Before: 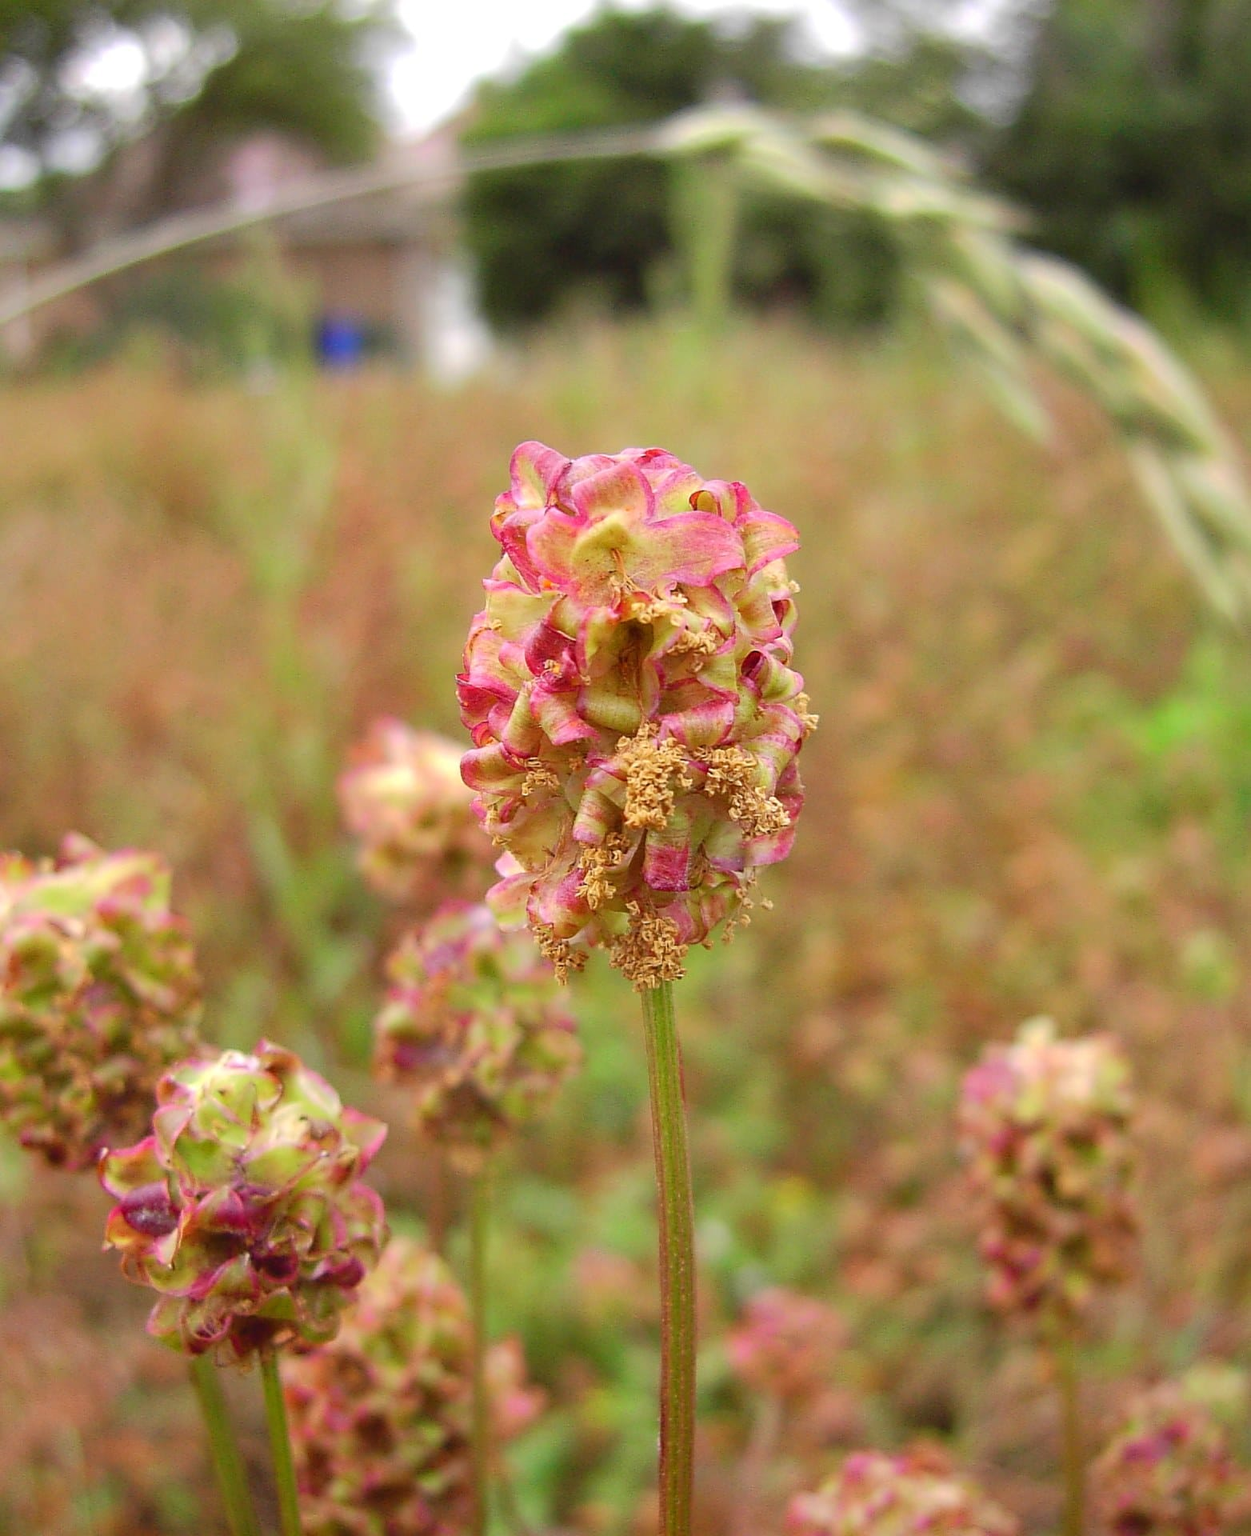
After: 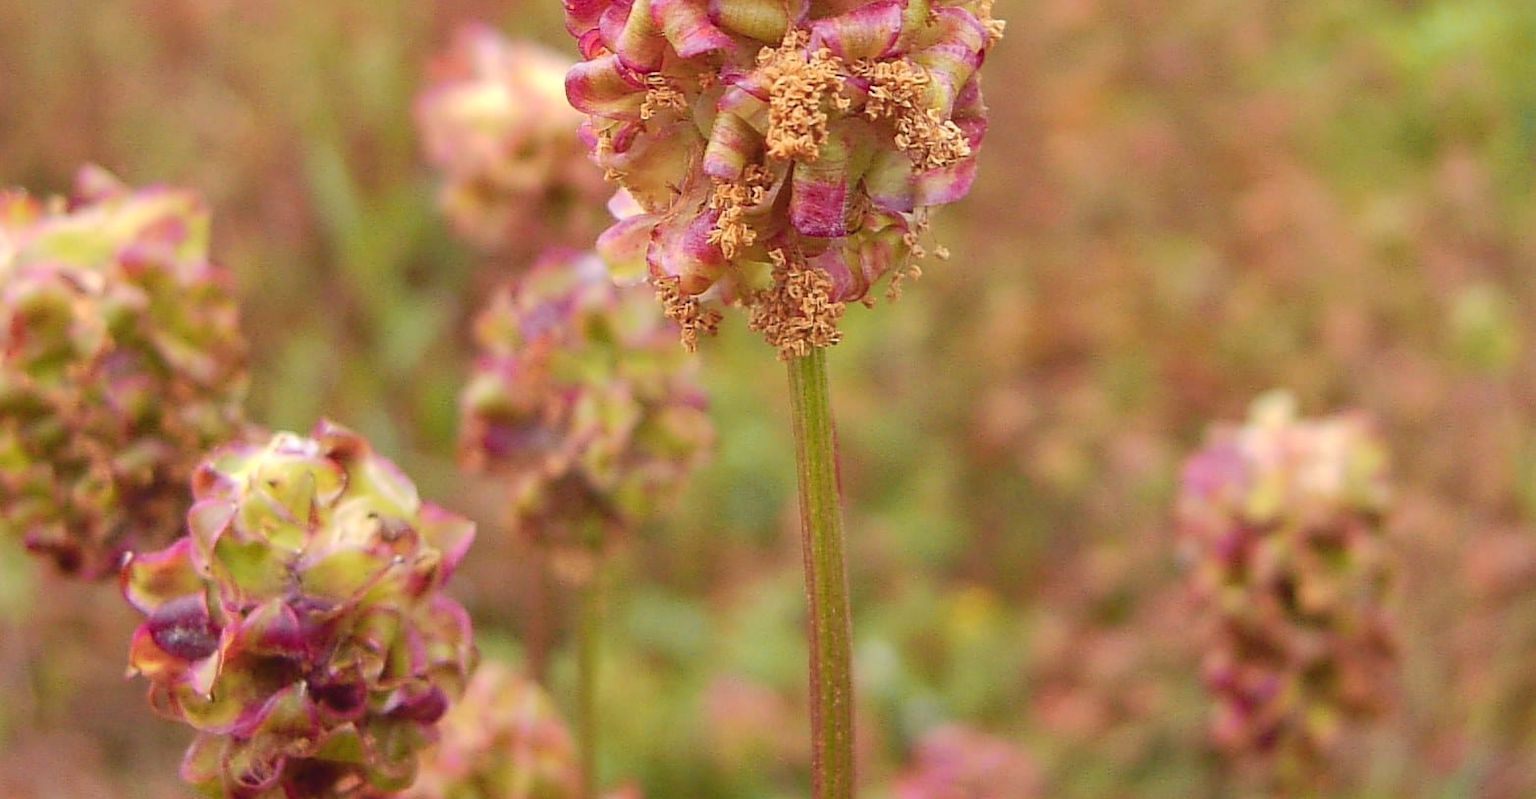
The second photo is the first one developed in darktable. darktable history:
crop: top 45.47%, bottom 12.118%
color zones: curves: ch1 [(0.29, 0.492) (0.373, 0.185) (0.509, 0.481)]; ch2 [(0.25, 0.462) (0.749, 0.457)]
